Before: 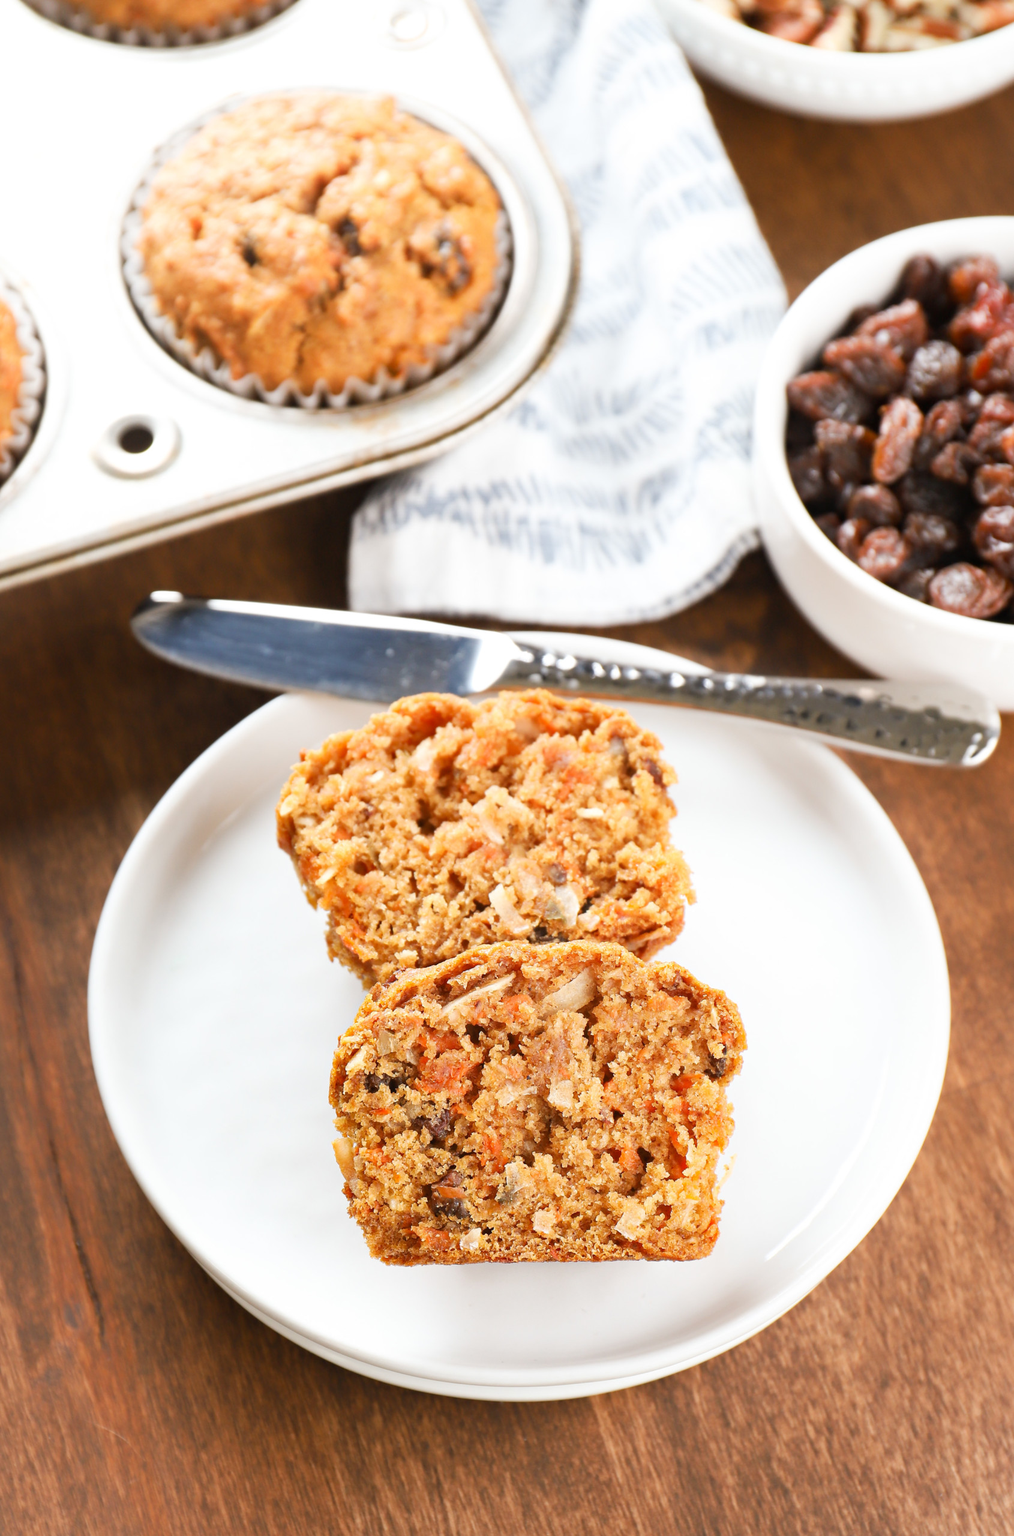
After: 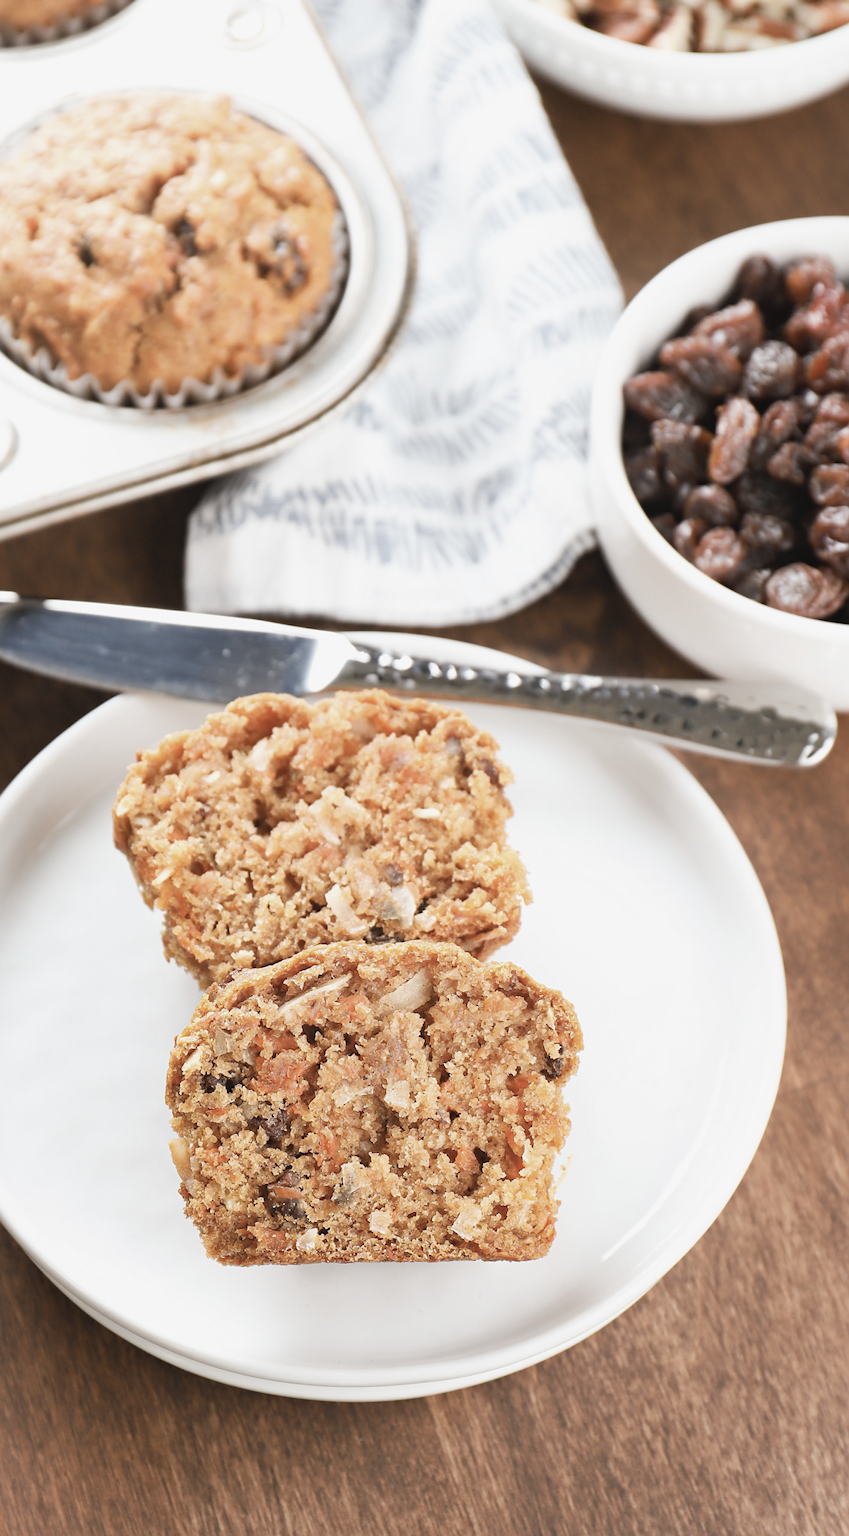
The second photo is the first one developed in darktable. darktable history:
contrast brightness saturation: contrast -0.062, saturation -0.392
sharpen: amount 0.212
crop: left 16.171%
